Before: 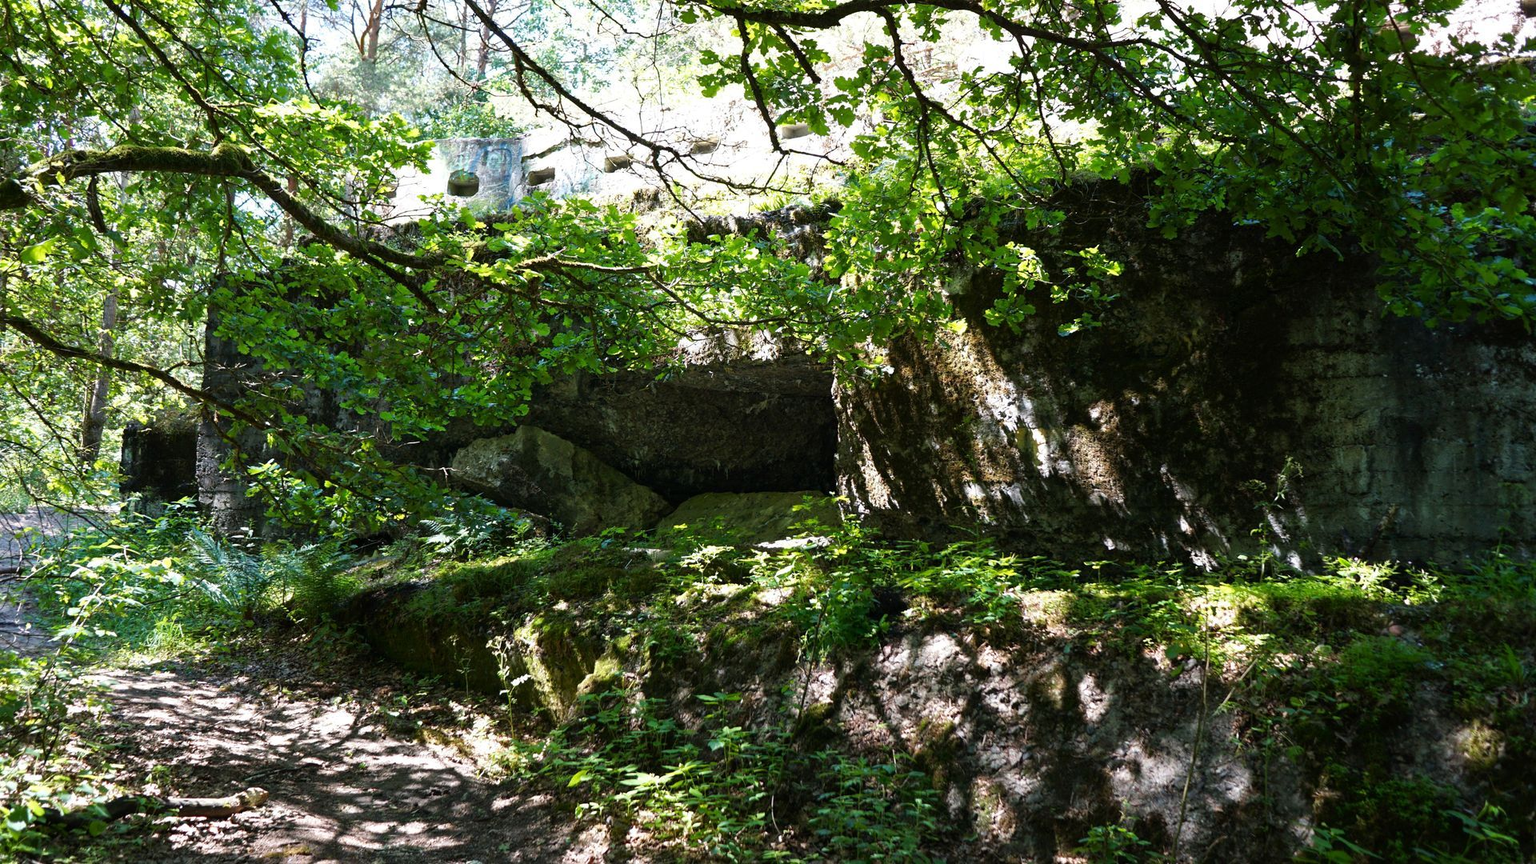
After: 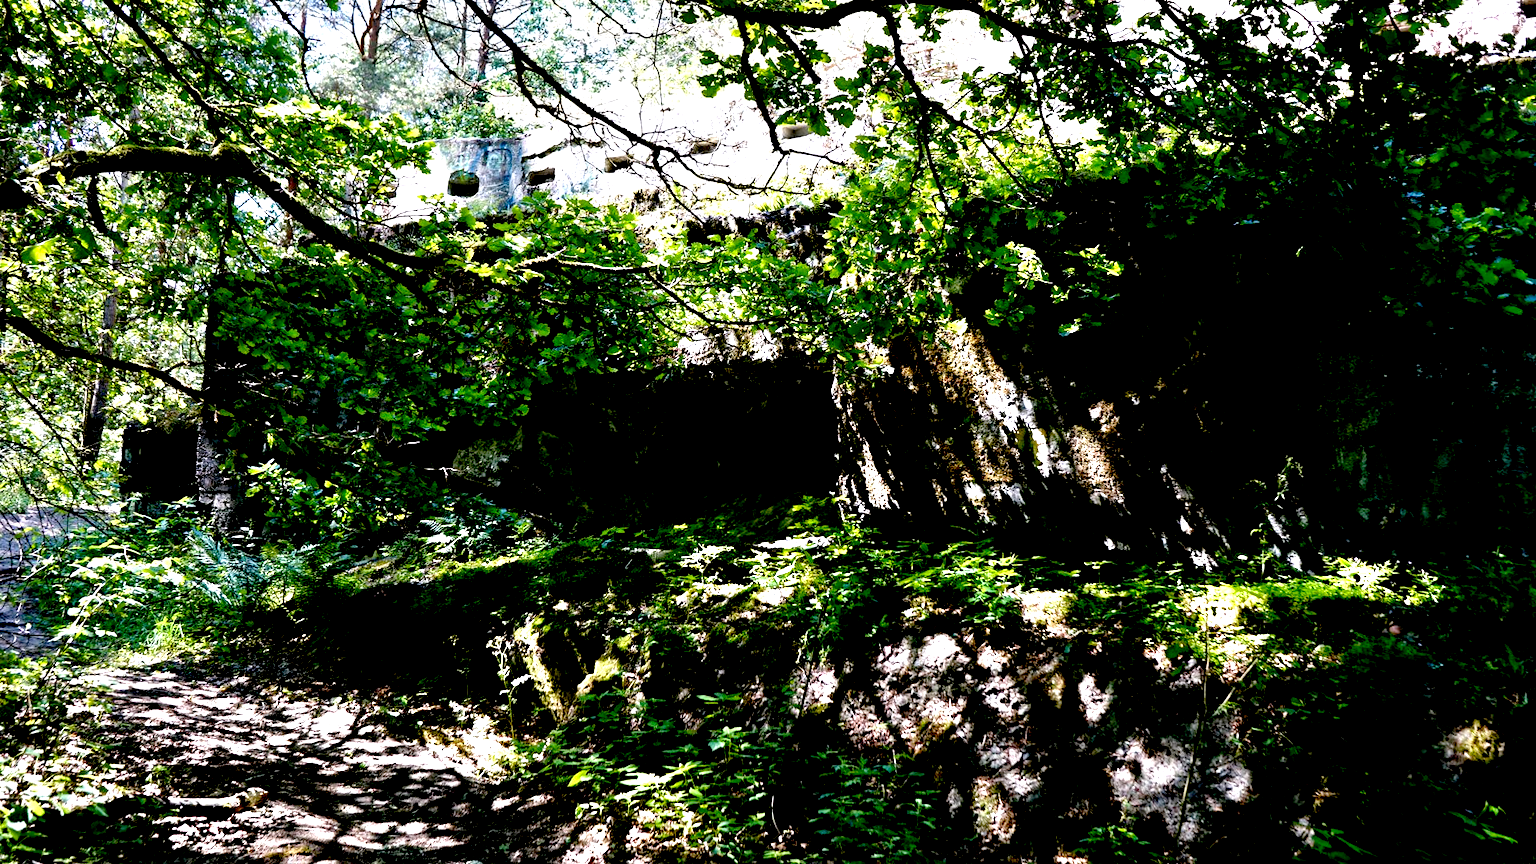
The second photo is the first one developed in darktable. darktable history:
exposure: black level correction 0.044, exposure -0.229 EV, compensate exposure bias true, compensate highlight preservation false
contrast equalizer: octaves 7, y [[0.6 ×6], [0.55 ×6], [0 ×6], [0 ×6], [0 ×6]]
